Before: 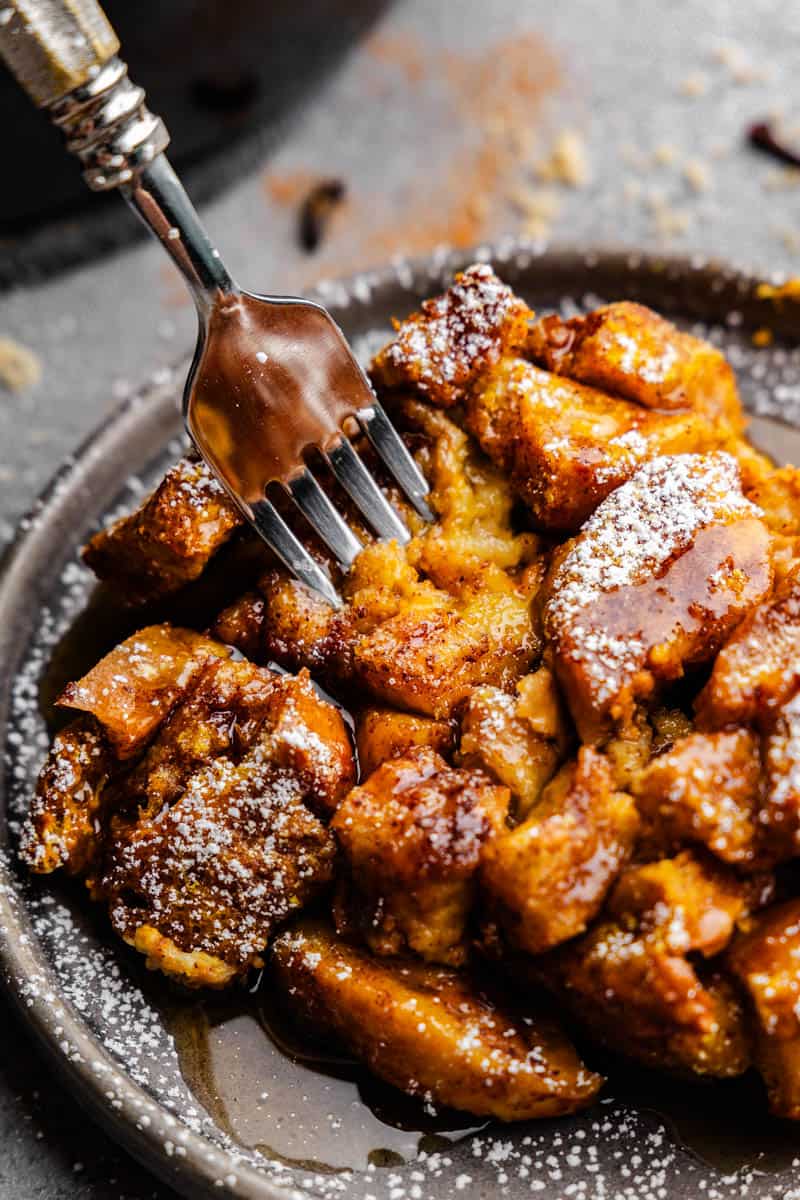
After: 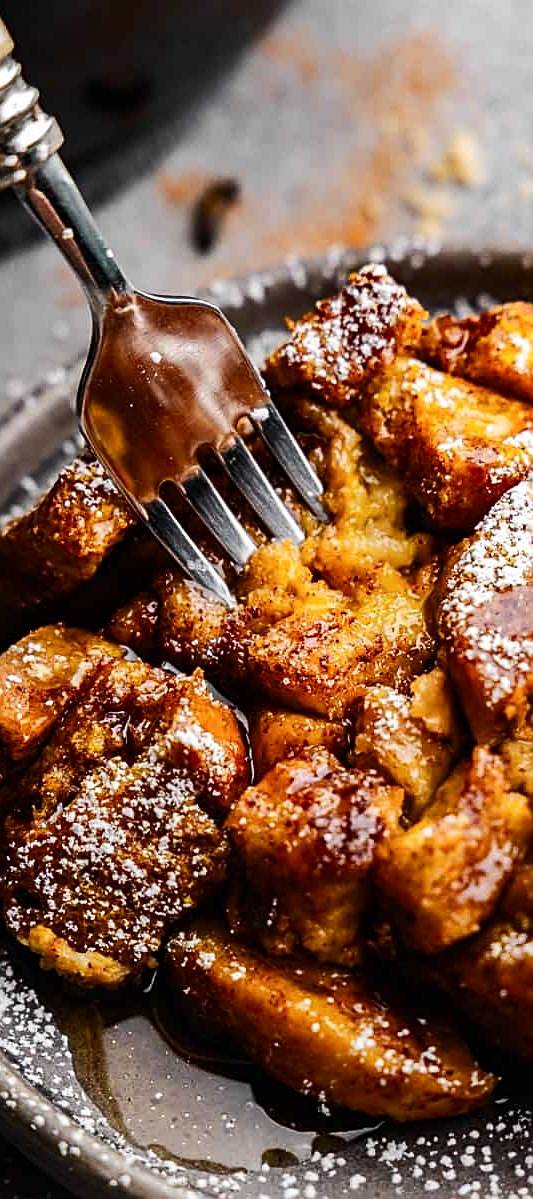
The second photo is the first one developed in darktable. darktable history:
tone curve: curves: ch0 [(0, 0) (0.003, 0.003) (0.011, 0.011) (0.025, 0.022) (0.044, 0.039) (0.069, 0.055) (0.1, 0.074) (0.136, 0.101) (0.177, 0.134) (0.224, 0.171) (0.277, 0.216) (0.335, 0.277) (0.399, 0.345) (0.468, 0.427) (0.543, 0.526) (0.623, 0.636) (0.709, 0.731) (0.801, 0.822) (0.898, 0.917) (1, 1)], color space Lab, independent channels, preserve colors none
sharpen: amount 0.601
crop and rotate: left 13.387%, right 19.868%
